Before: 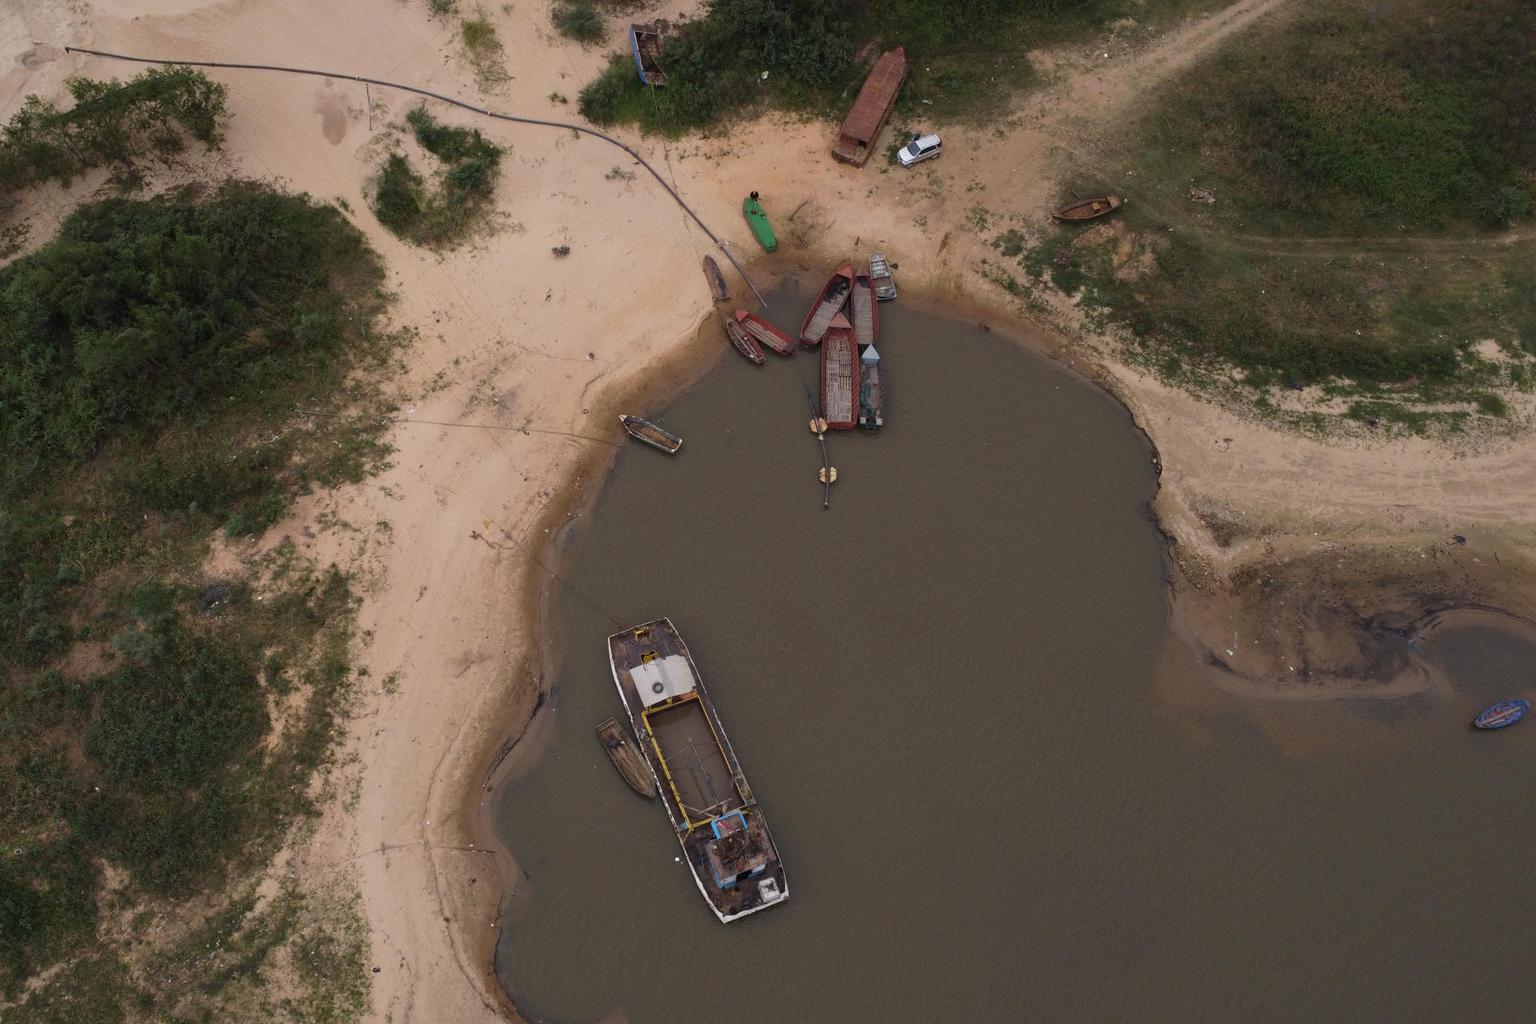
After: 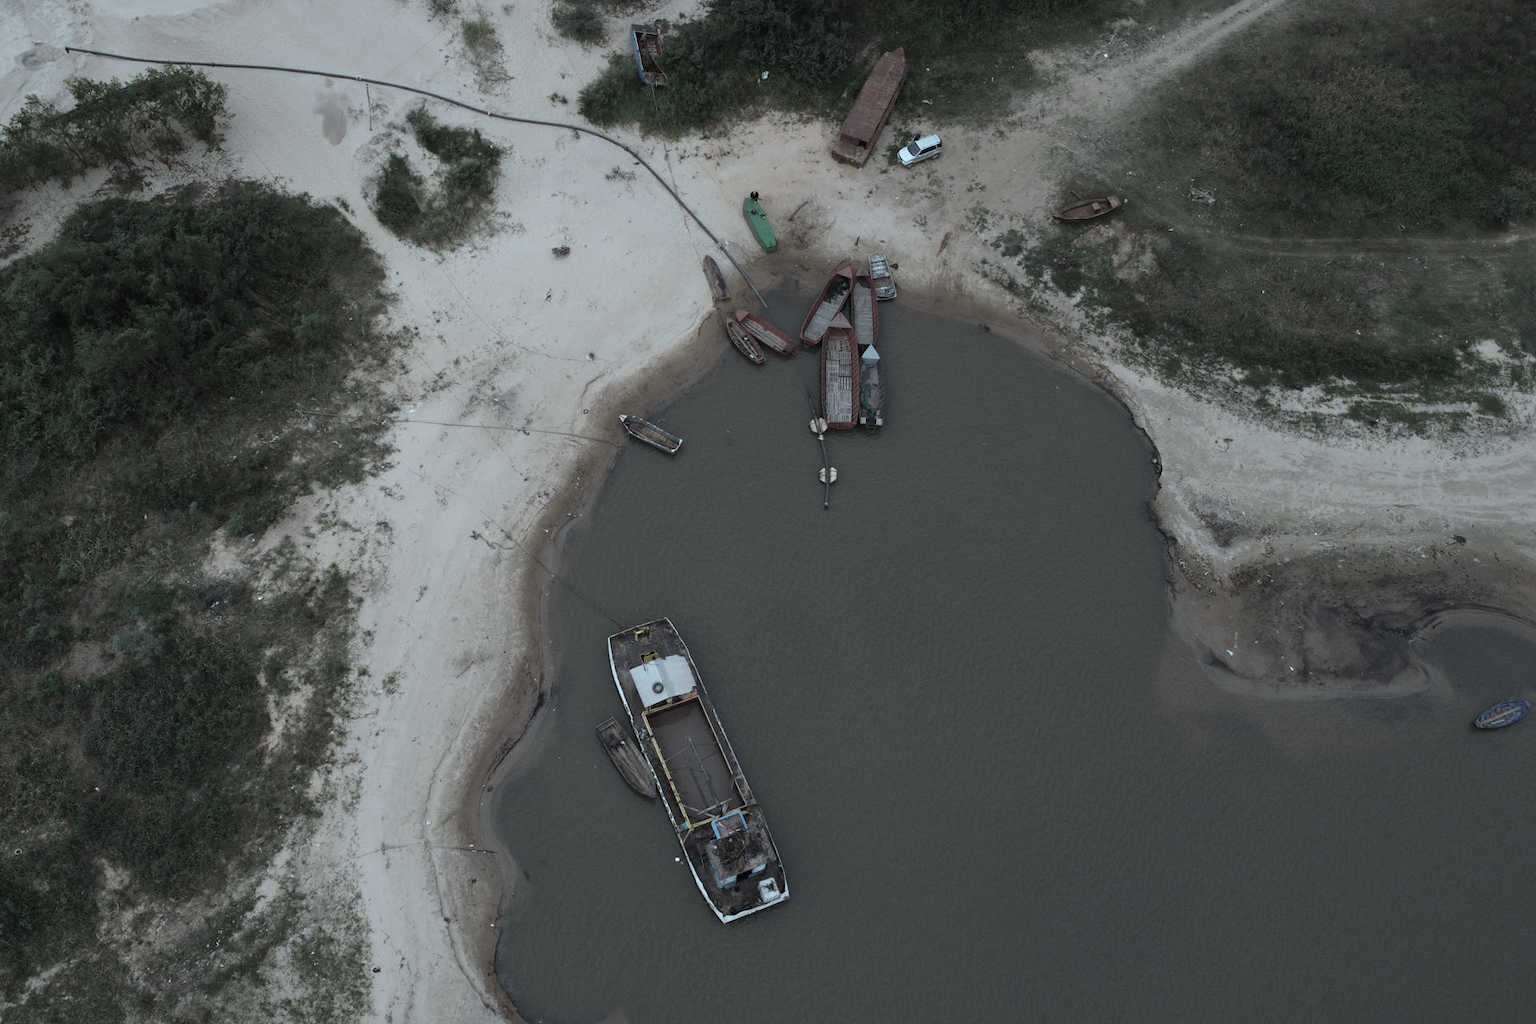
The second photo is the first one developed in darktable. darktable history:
contrast brightness saturation: contrast 0.096, saturation -0.378
color correction: highlights a* -12.54, highlights b* -17.5, saturation 0.7
